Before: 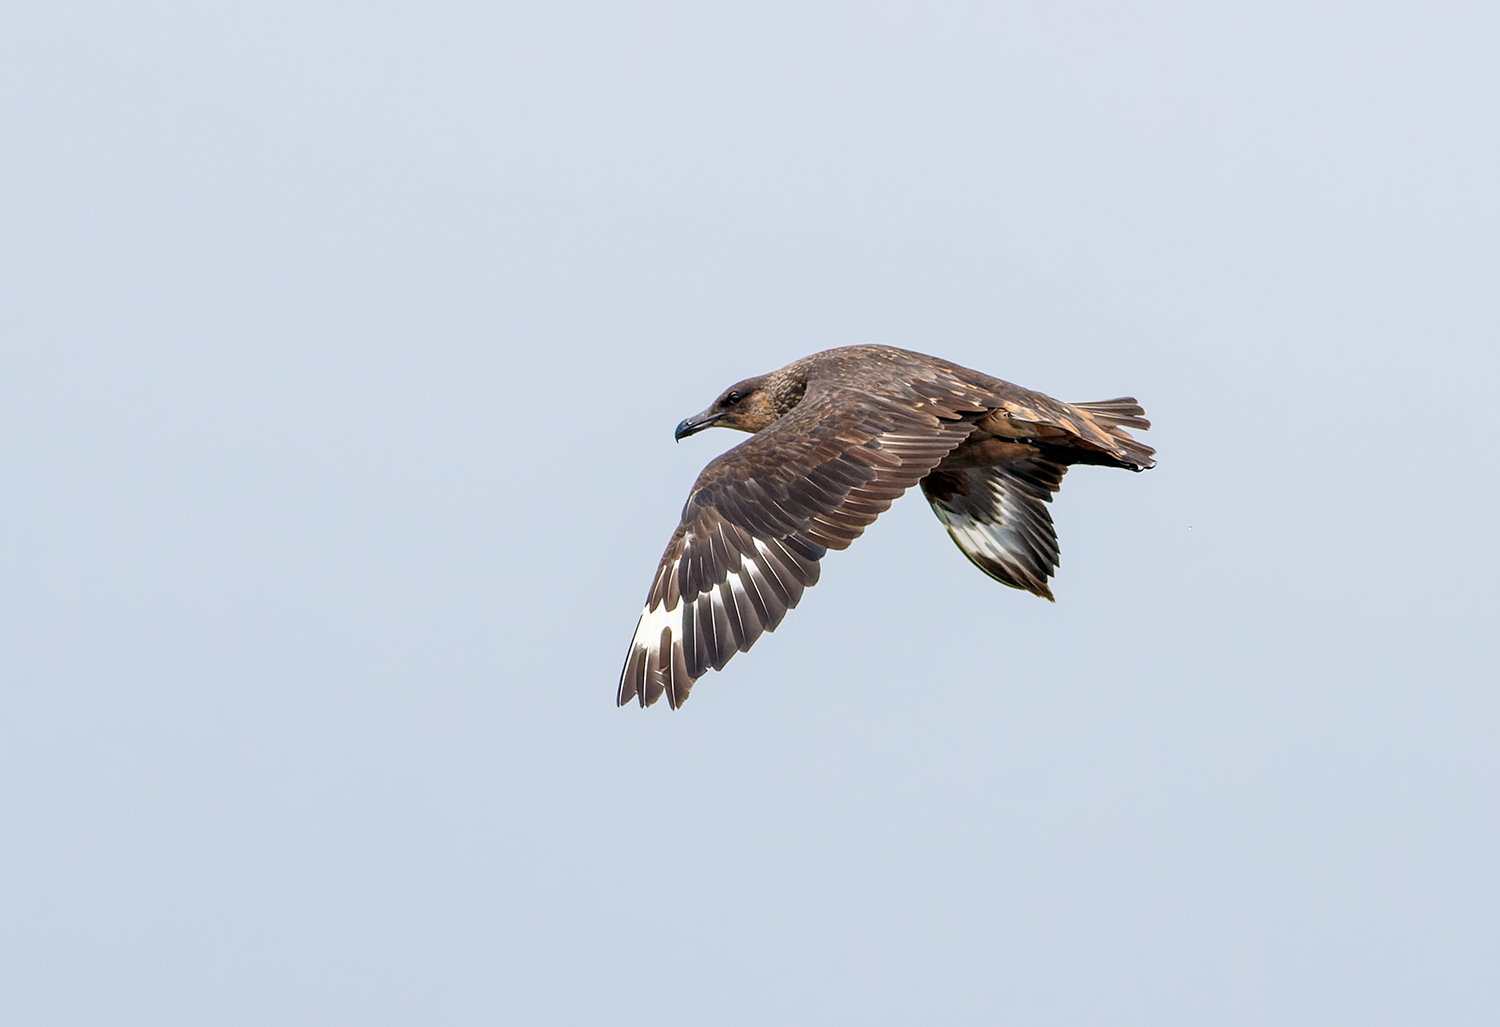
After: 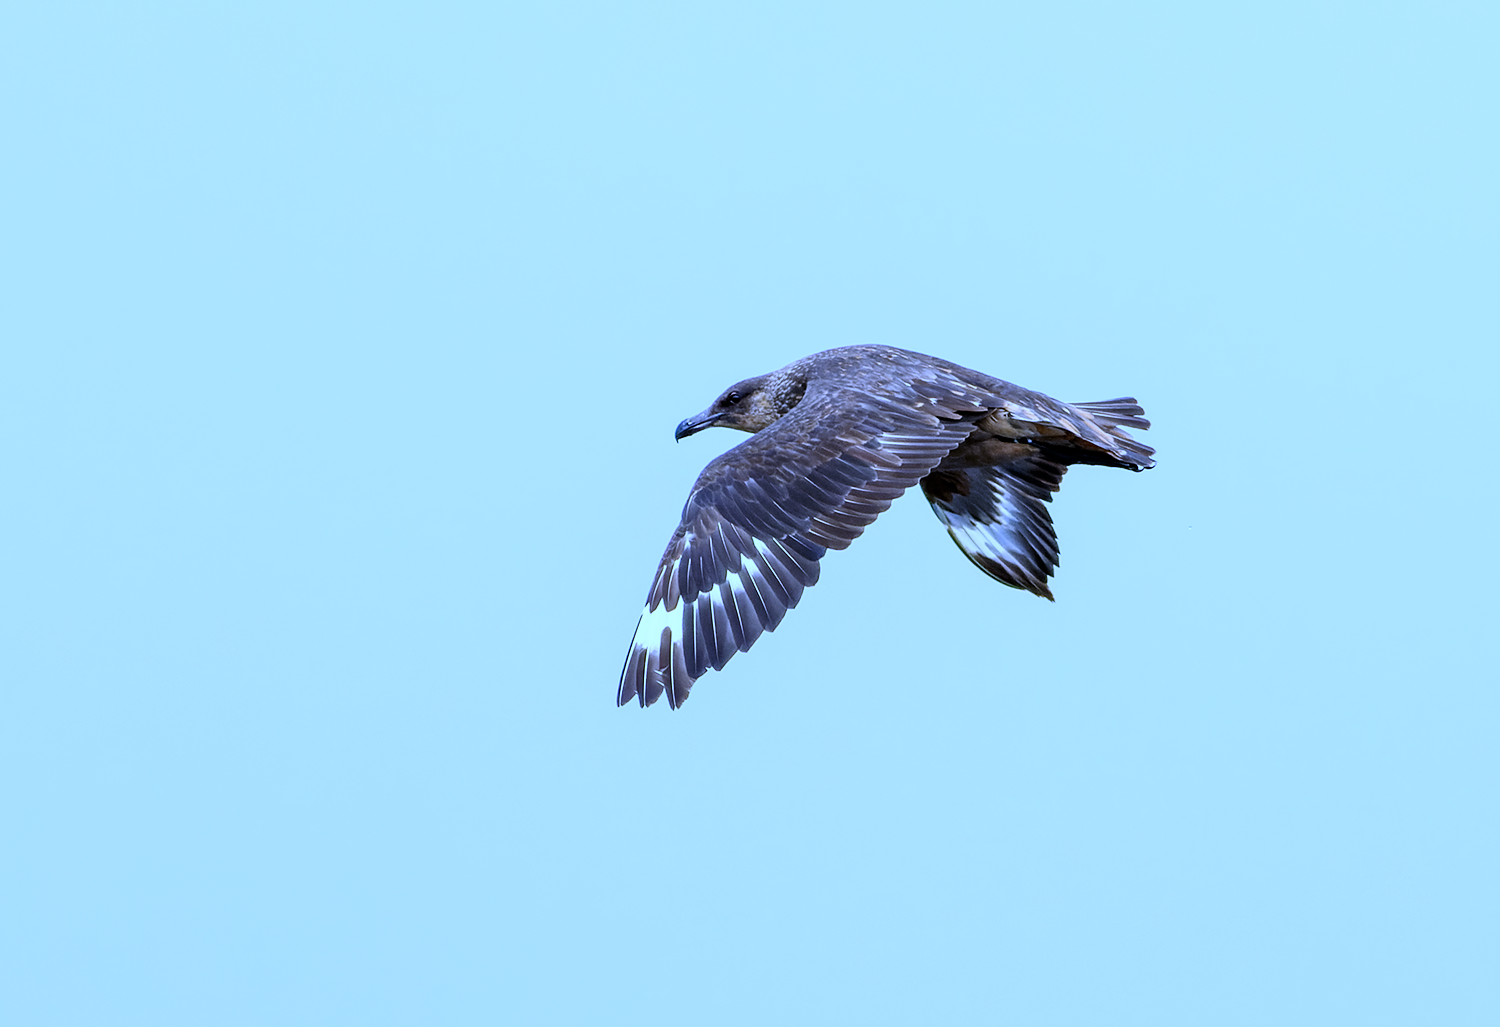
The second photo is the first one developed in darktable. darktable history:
contrast brightness saturation: contrast 0.15, brightness 0.05
white balance: red 0.766, blue 1.537
